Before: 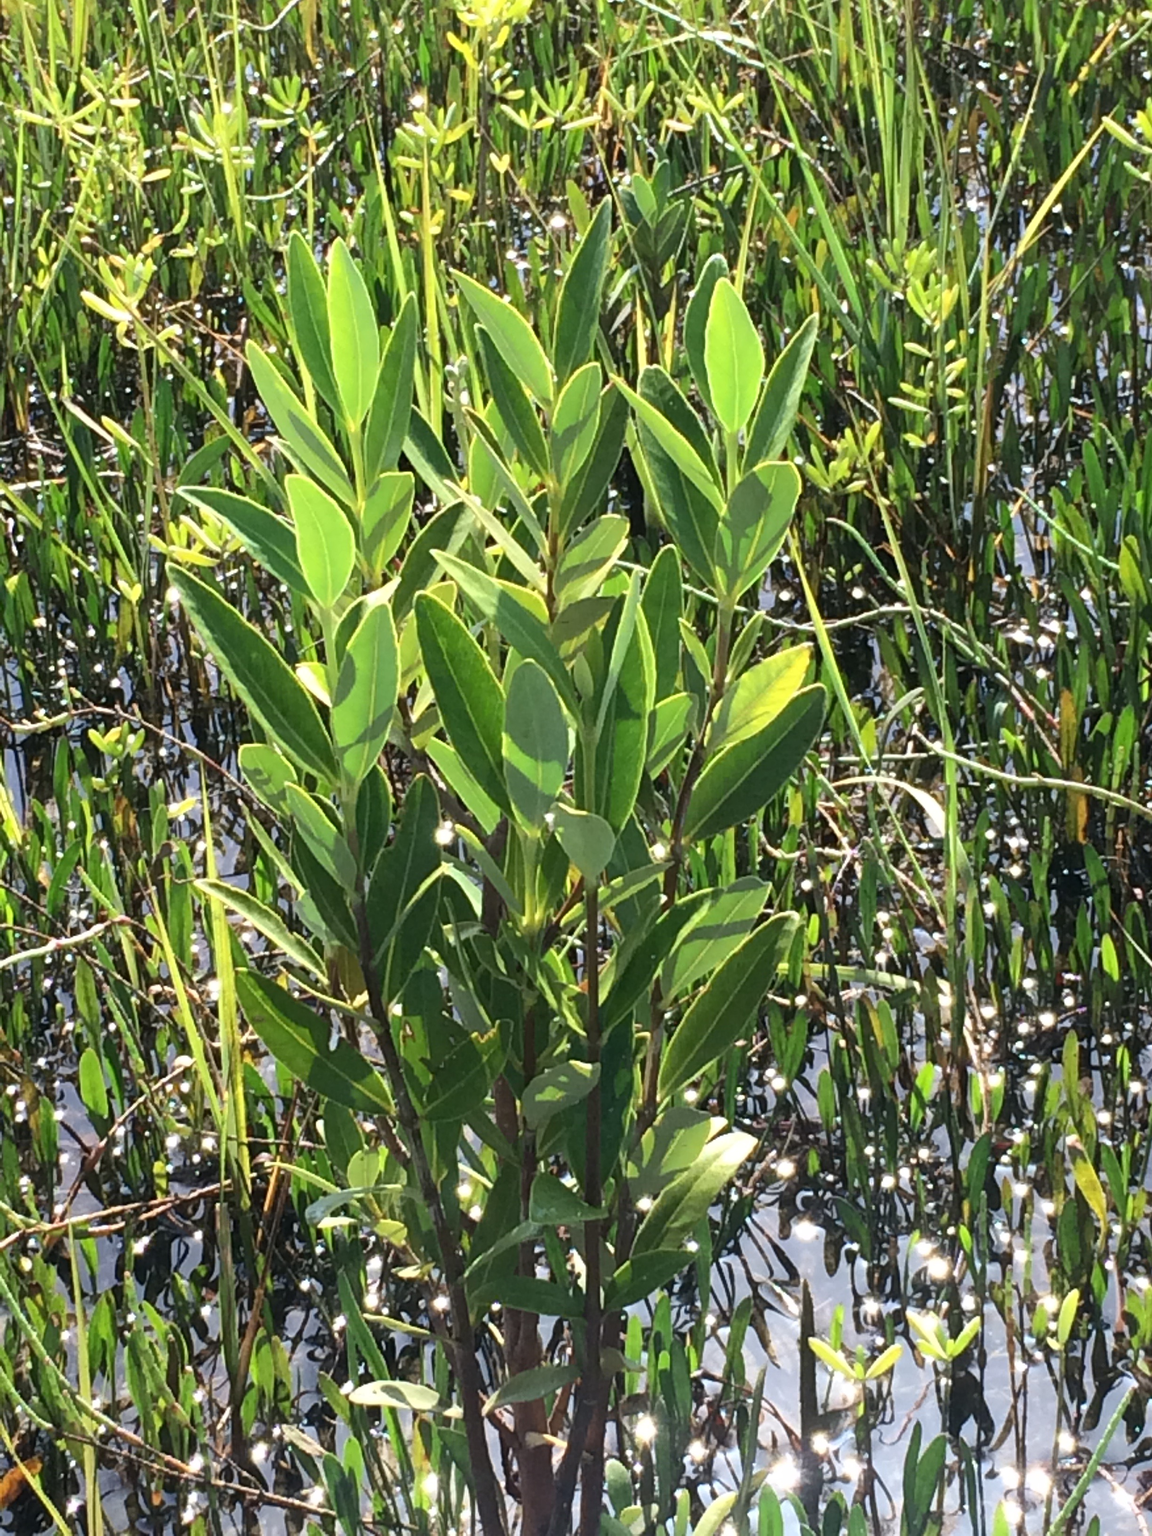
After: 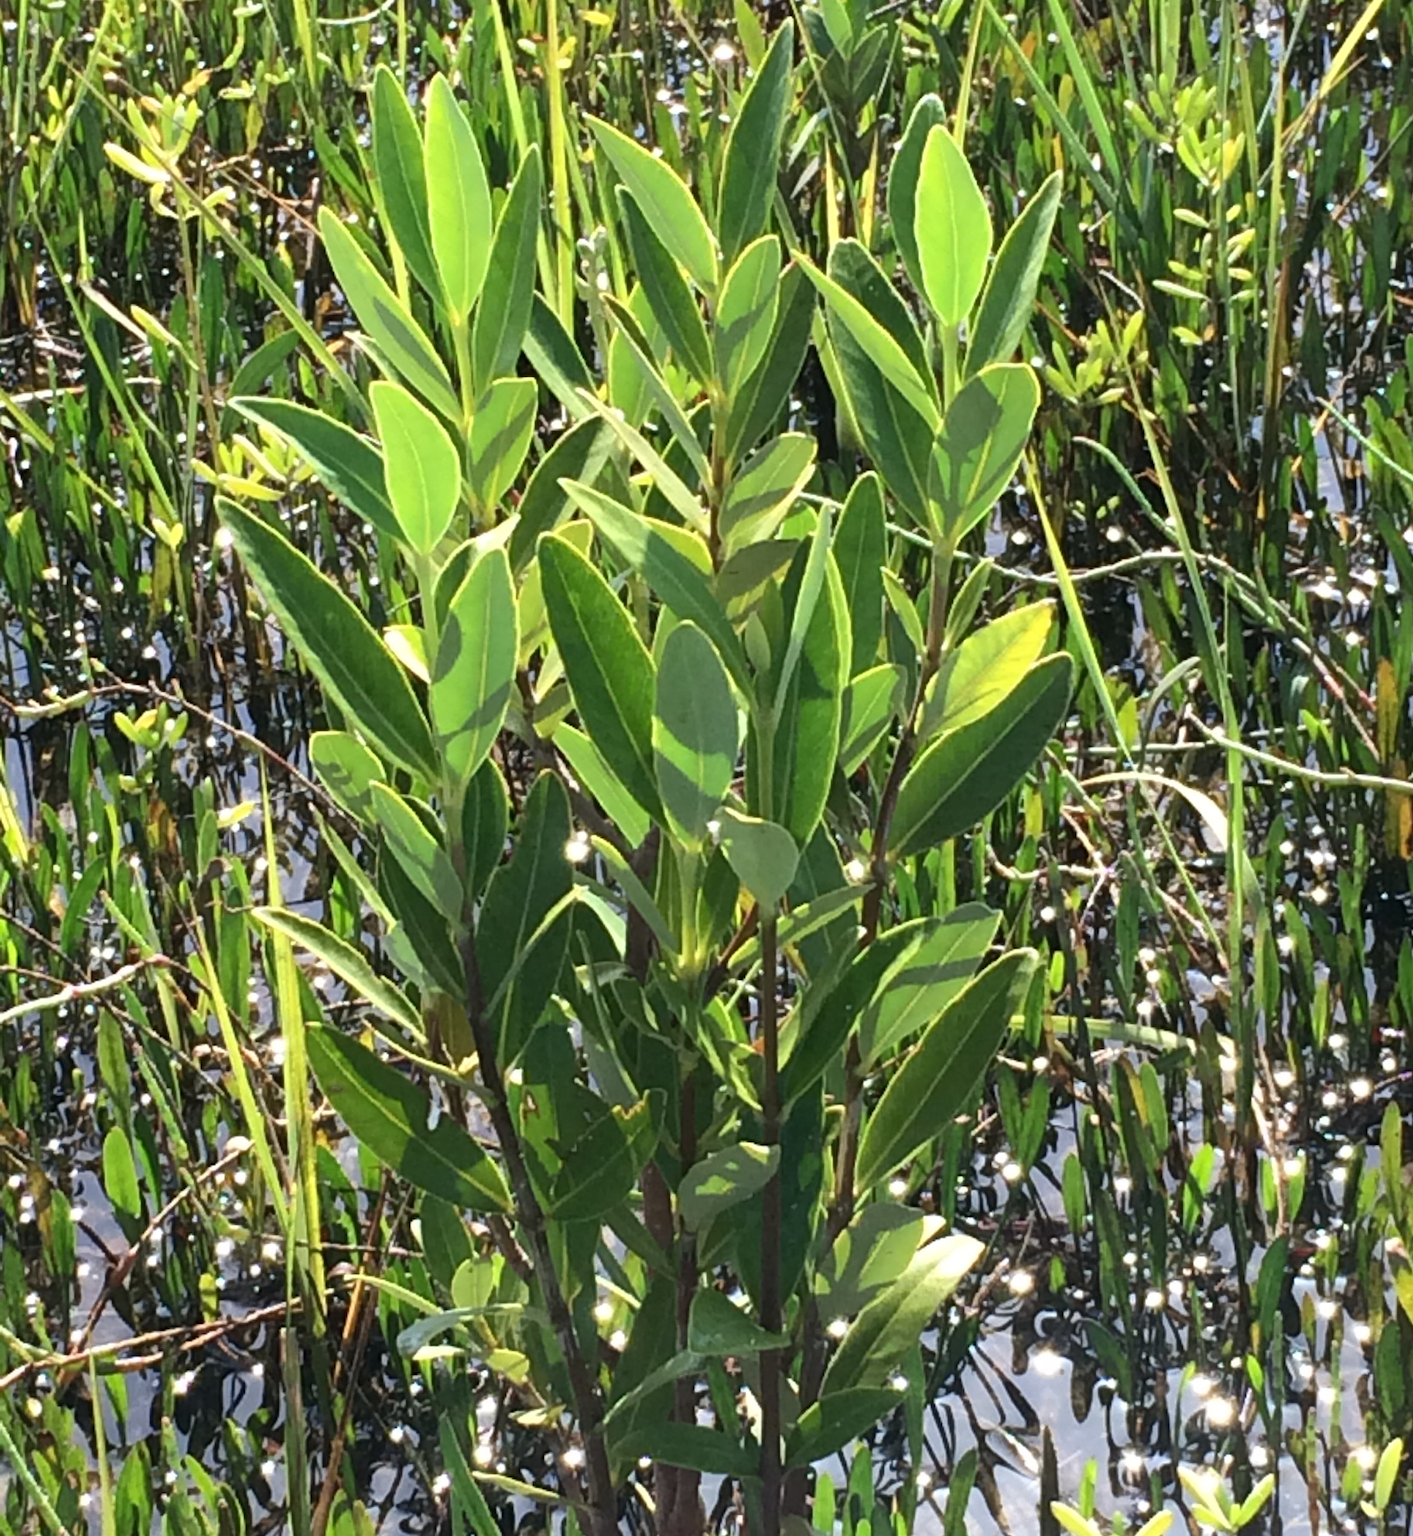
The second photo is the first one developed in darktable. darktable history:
shadows and highlights: shadows 4.33, highlights -16.68, soften with gaussian
crop and rotate: angle 0.068°, top 11.769%, right 5.445%, bottom 11.135%
